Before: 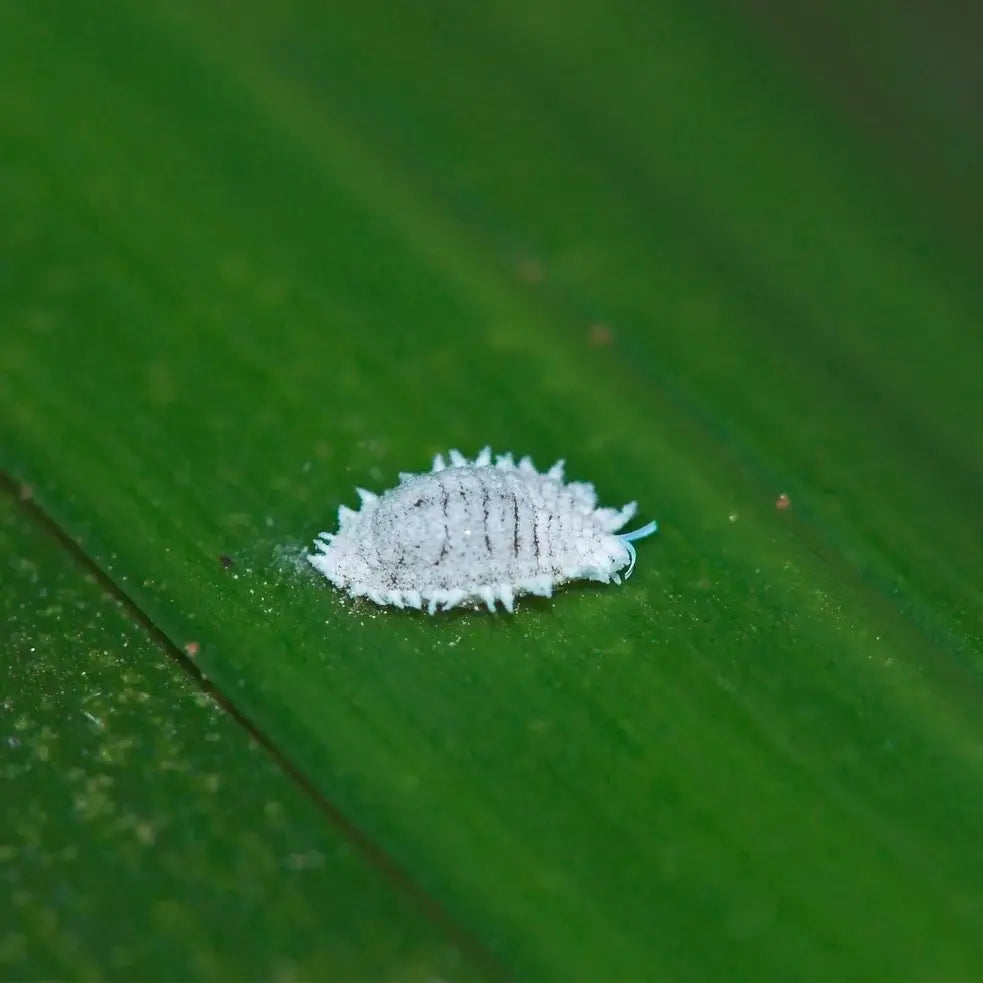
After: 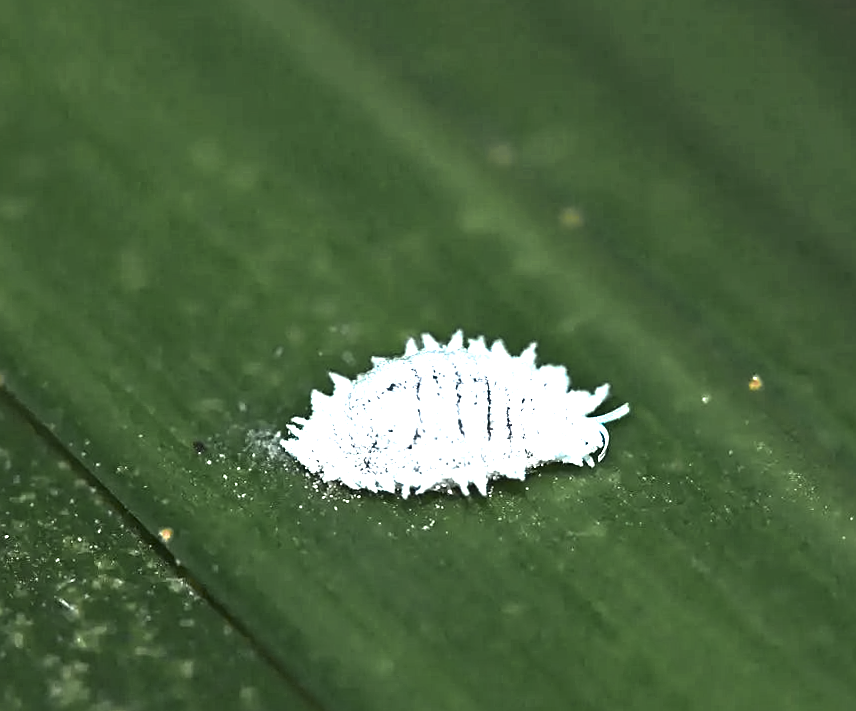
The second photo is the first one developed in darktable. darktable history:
sharpen: on, module defaults
rotate and perspective: rotation -0.45°, automatic cropping original format, crop left 0.008, crop right 0.992, crop top 0.012, crop bottom 0.988
color zones: curves: ch0 [(0.004, 0.306) (0.107, 0.448) (0.252, 0.656) (0.41, 0.398) (0.595, 0.515) (0.768, 0.628)]; ch1 [(0.07, 0.323) (0.151, 0.452) (0.252, 0.608) (0.346, 0.221) (0.463, 0.189) (0.61, 0.368) (0.735, 0.395) (0.921, 0.412)]; ch2 [(0, 0.476) (0.132, 0.512) (0.243, 0.512) (0.397, 0.48) (0.522, 0.376) (0.634, 0.536) (0.761, 0.46)]
contrast brightness saturation: contrast 0.1, brightness -0.26, saturation 0.14
crop and rotate: left 2.425%, top 11.305%, right 9.6%, bottom 15.08%
exposure: black level correction 0, exposure 1.45 EV, compensate exposure bias true, compensate highlight preservation false
shadows and highlights: radius 118.69, shadows 42.21, highlights -61.56, soften with gaussian
